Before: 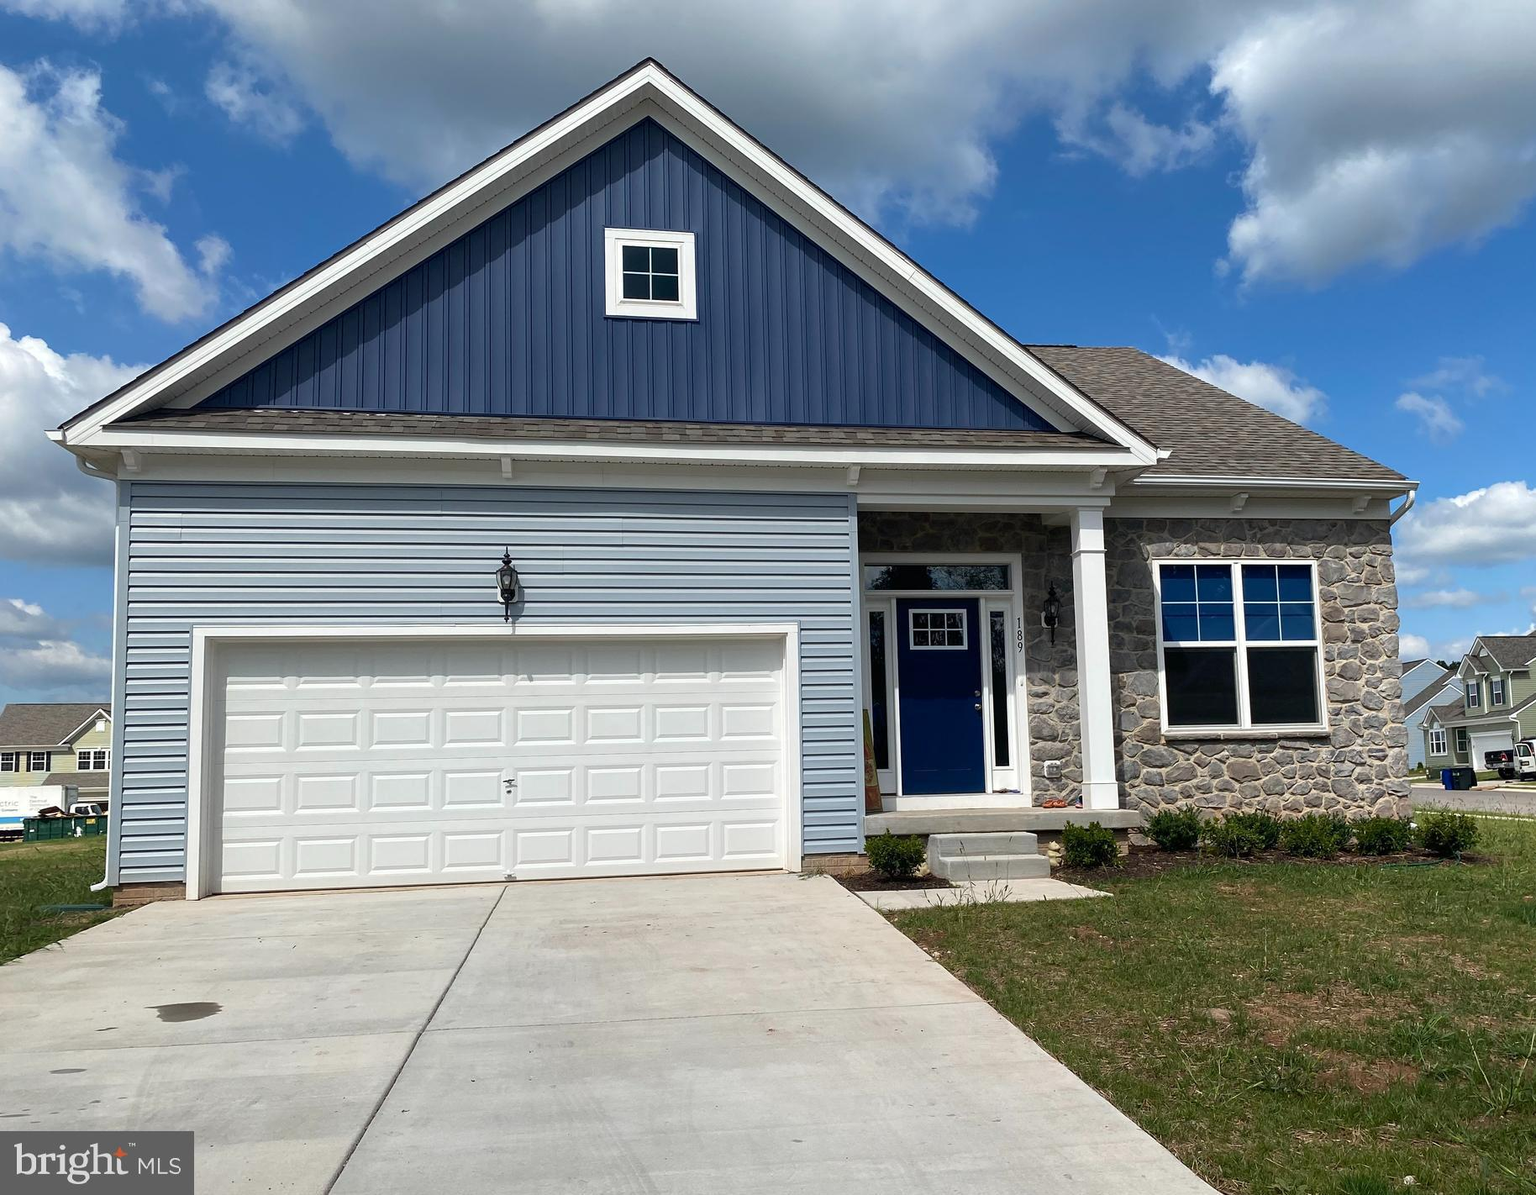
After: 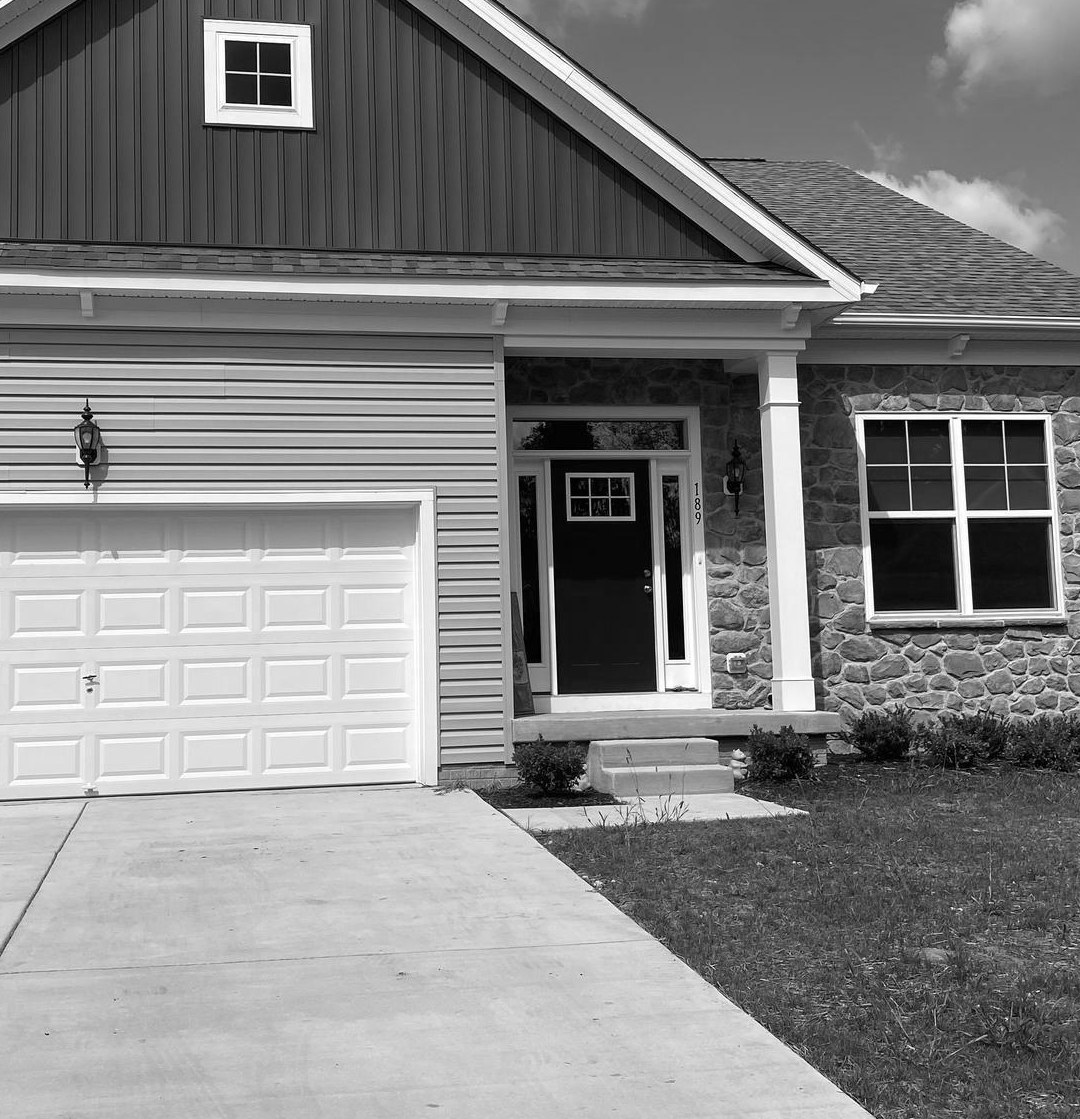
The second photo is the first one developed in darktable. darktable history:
crop and rotate: left 28.256%, top 17.734%, right 12.656%, bottom 3.573%
color correction: highlights a* -2.73, highlights b* -2.09, shadows a* 2.41, shadows b* 2.73
monochrome: on, module defaults
